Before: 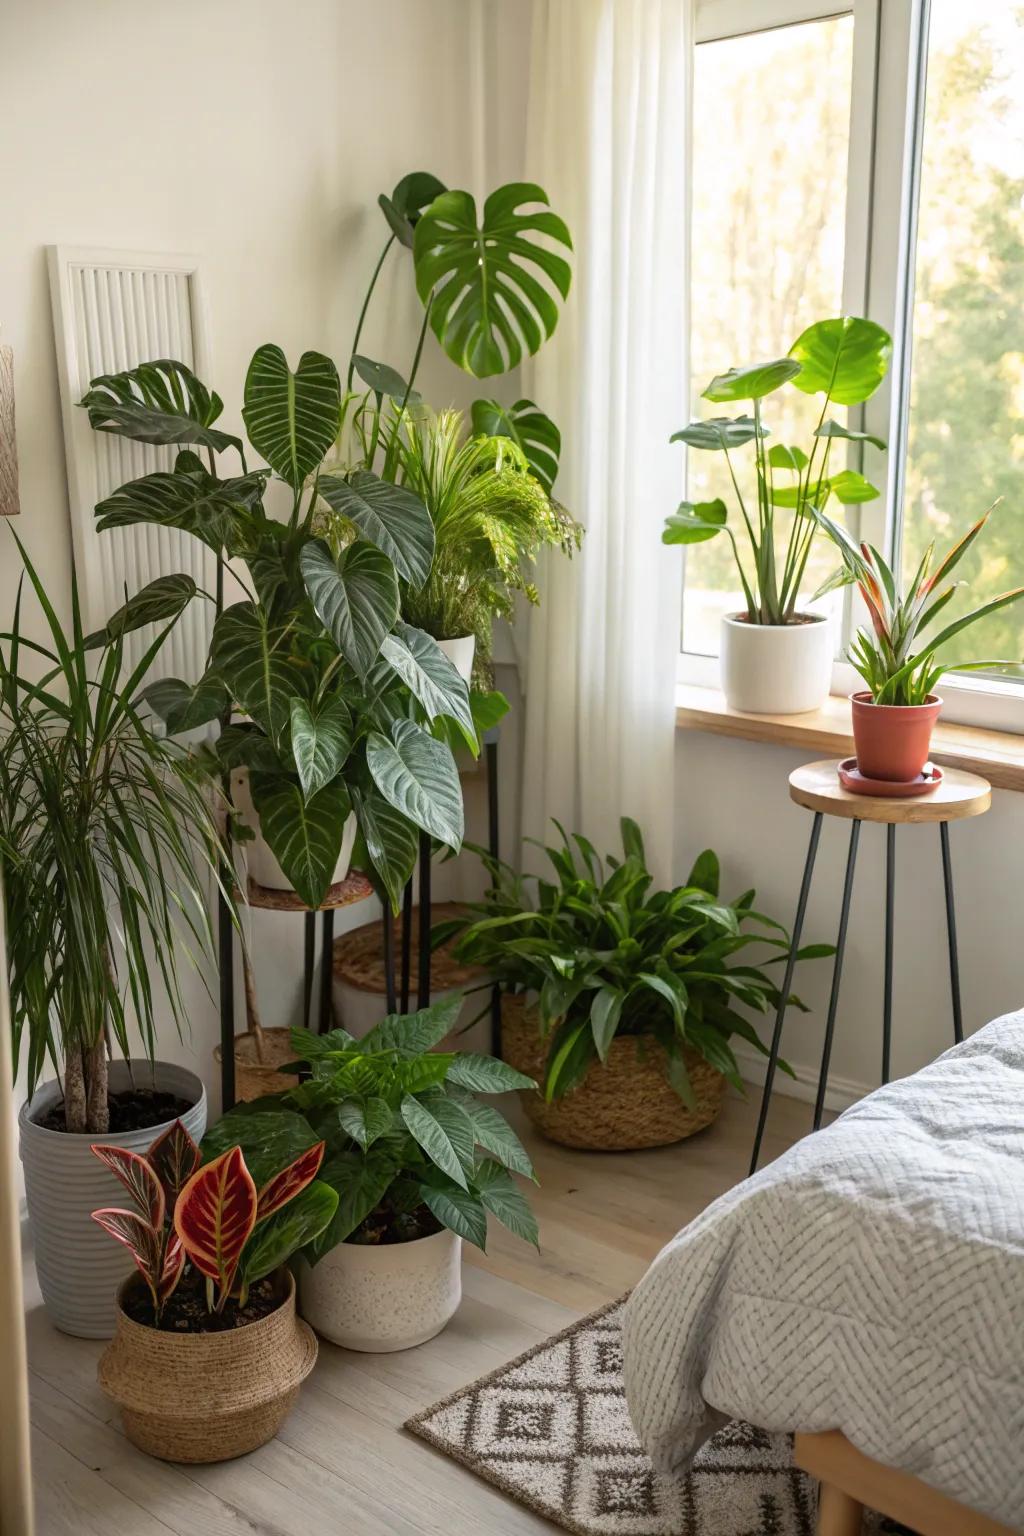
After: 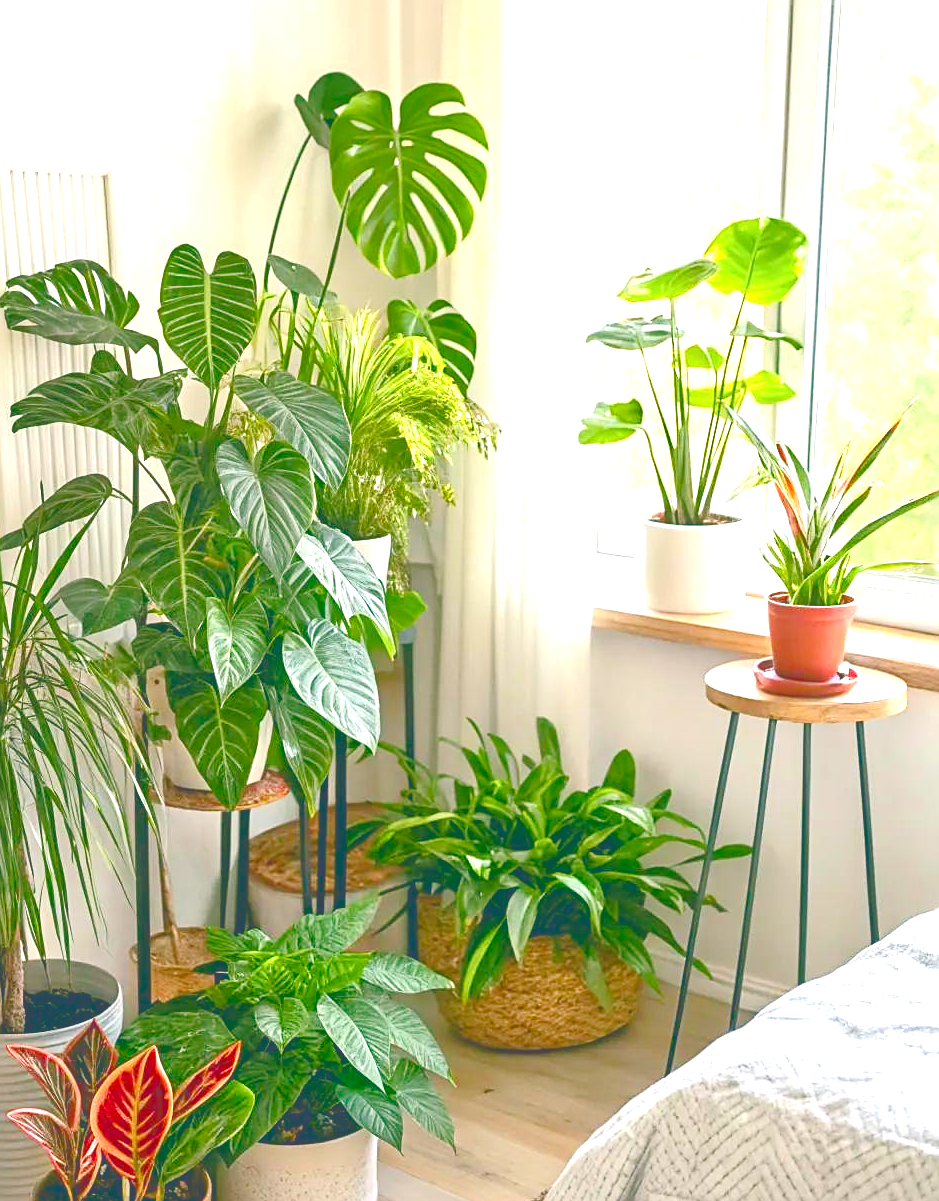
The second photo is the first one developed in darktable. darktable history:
exposure: black level correction 0, exposure 0.898 EV, compensate highlight preservation false
color balance rgb: shadows lift › chroma 11.625%, shadows lift › hue 131.34°, global offset › luminance 0.406%, global offset › chroma 0.207%, global offset › hue 255.69°, linear chroma grading › global chroma 8.032%, perceptual saturation grading › global saturation 20%, perceptual saturation grading › highlights -25.009%, perceptual saturation grading › shadows 49.914%, perceptual brilliance grading › global brilliance 2.71%, perceptual brilliance grading › highlights -3.301%, perceptual brilliance grading › shadows 3.617%
crop: left 8.285%, top 6.555%, bottom 15.209%
levels: levels [0.016, 0.484, 0.953]
sharpen: amount 0.494
tone equalizer: -7 EV 0.157 EV, -6 EV 0.597 EV, -5 EV 1.18 EV, -4 EV 1.33 EV, -3 EV 1.15 EV, -2 EV 0.6 EV, -1 EV 0.159 EV
tone curve: curves: ch0 [(0, 0) (0.003, 0.273) (0.011, 0.276) (0.025, 0.276) (0.044, 0.28) (0.069, 0.283) (0.1, 0.288) (0.136, 0.293) (0.177, 0.302) (0.224, 0.321) (0.277, 0.349) (0.335, 0.393) (0.399, 0.448) (0.468, 0.51) (0.543, 0.589) (0.623, 0.677) (0.709, 0.761) (0.801, 0.839) (0.898, 0.909) (1, 1)], color space Lab, independent channels, preserve colors none
